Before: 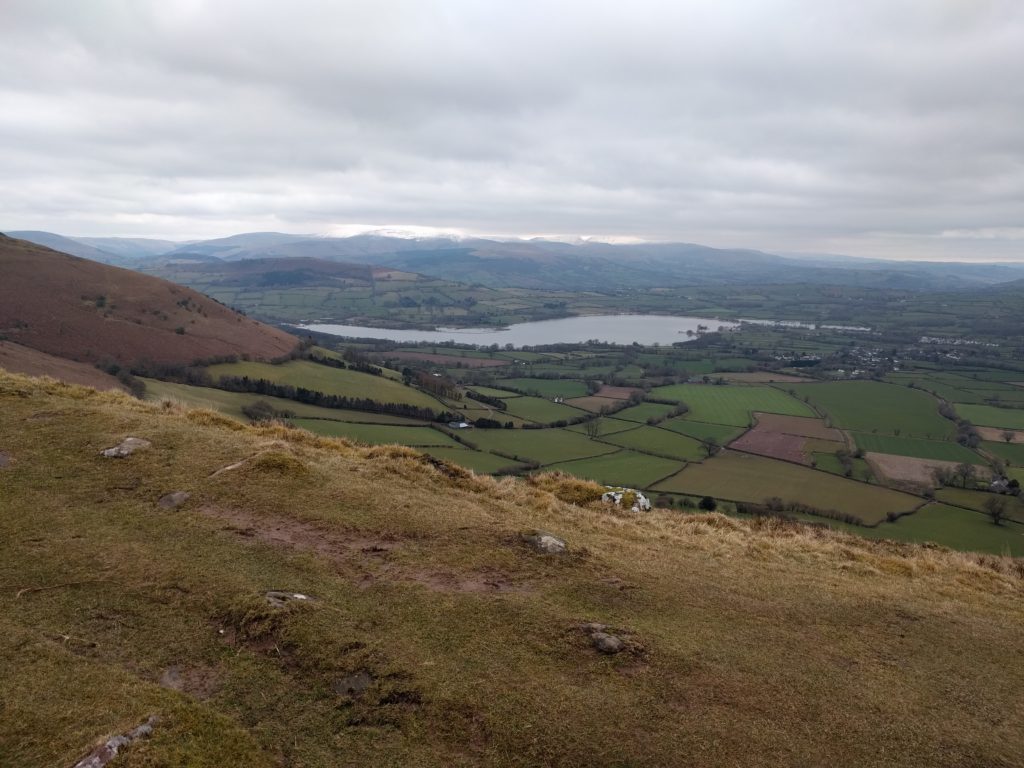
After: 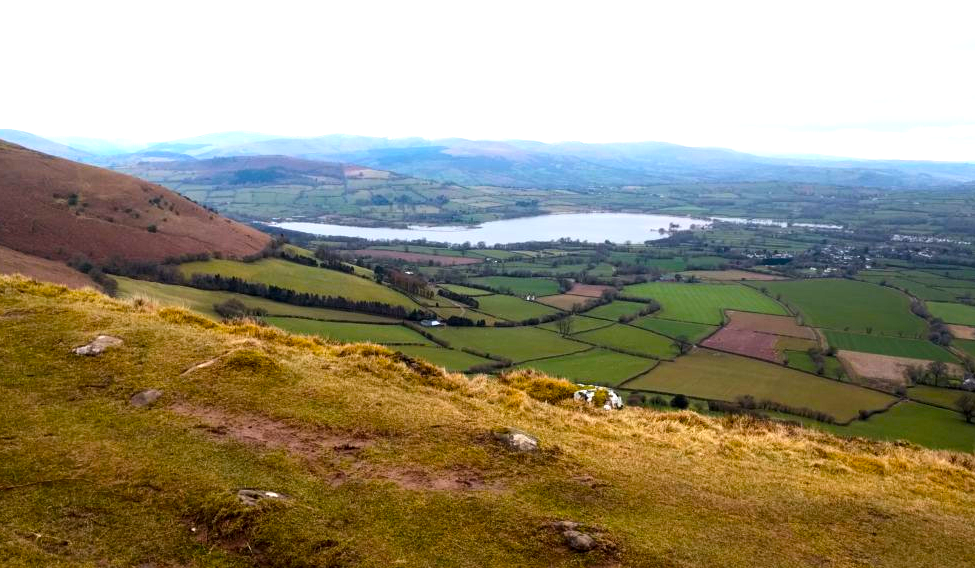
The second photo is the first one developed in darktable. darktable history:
tone equalizer: -8 EV -0.785 EV, -7 EV -0.672 EV, -6 EV -0.586 EV, -5 EV -0.383 EV, -3 EV 0.381 EV, -2 EV 0.6 EV, -1 EV 0.687 EV, +0 EV 0.729 EV, mask exposure compensation -0.501 EV
color balance rgb: linear chroma grading › global chroma 9.031%, perceptual saturation grading › global saturation 25.317%, perceptual brilliance grading › global brilliance 1.243%, perceptual brilliance grading › highlights -3.781%, global vibrance 18.962%
local contrast: highlights 107%, shadows 99%, detail 120%, midtone range 0.2
crop and rotate: left 2.784%, top 13.37%, right 1.935%, bottom 12.569%
levels: gray 59.4%
contrast brightness saturation: contrast 0.13, brightness -0.045, saturation 0.151
exposure: black level correction 0, exposure 0.498 EV, compensate highlight preservation false
